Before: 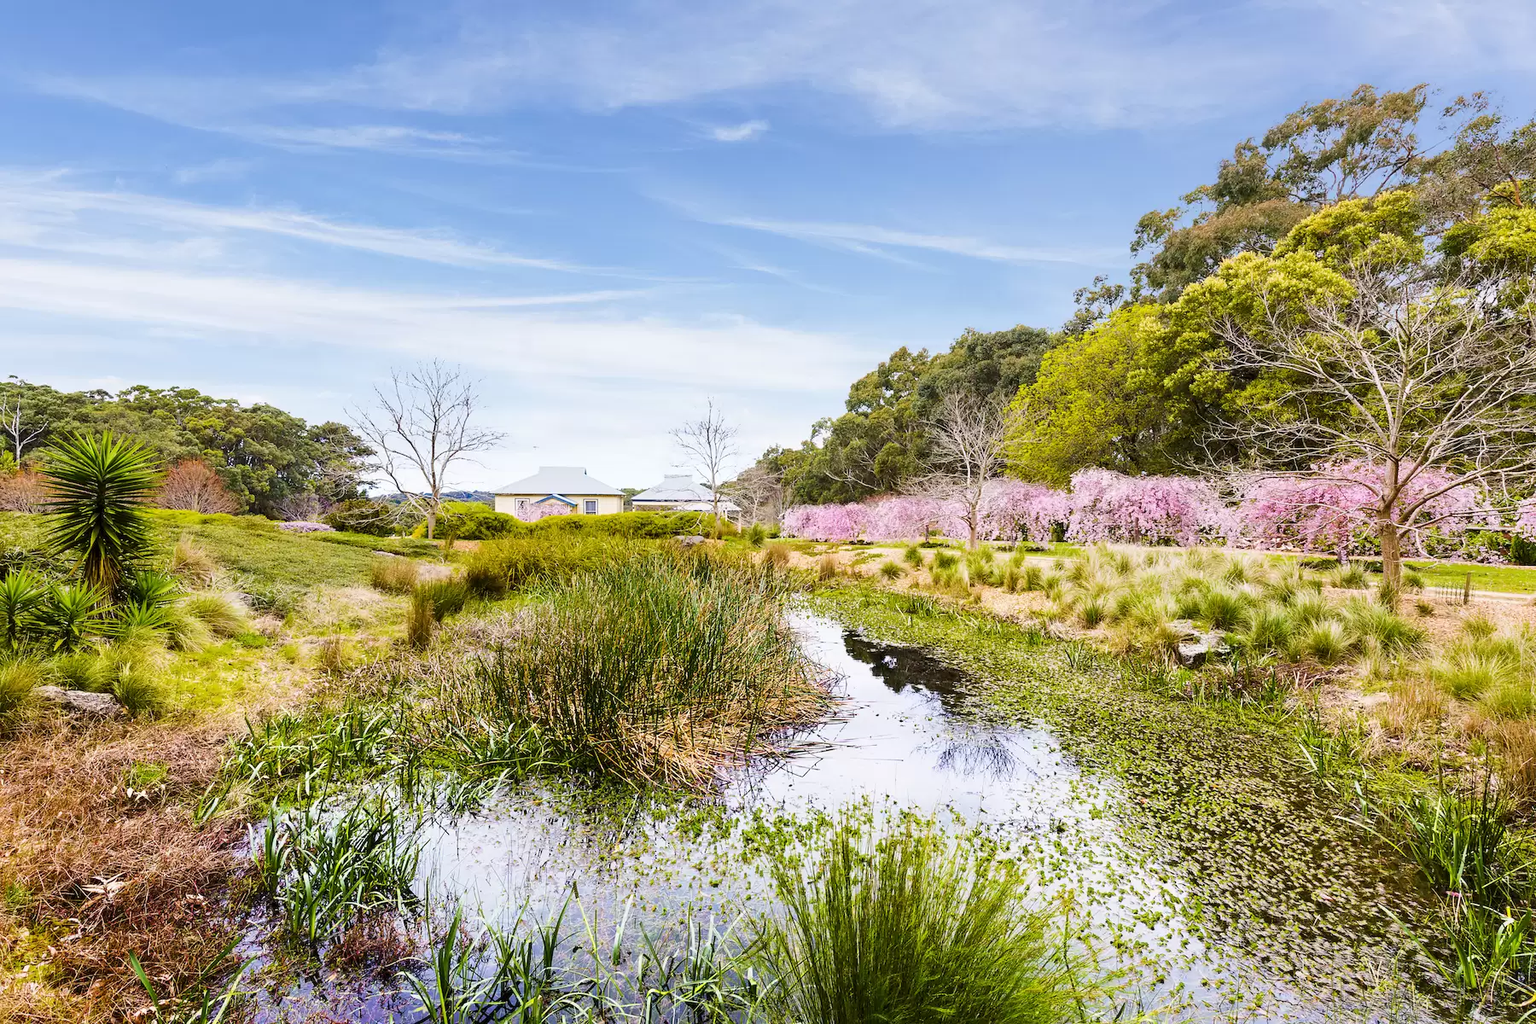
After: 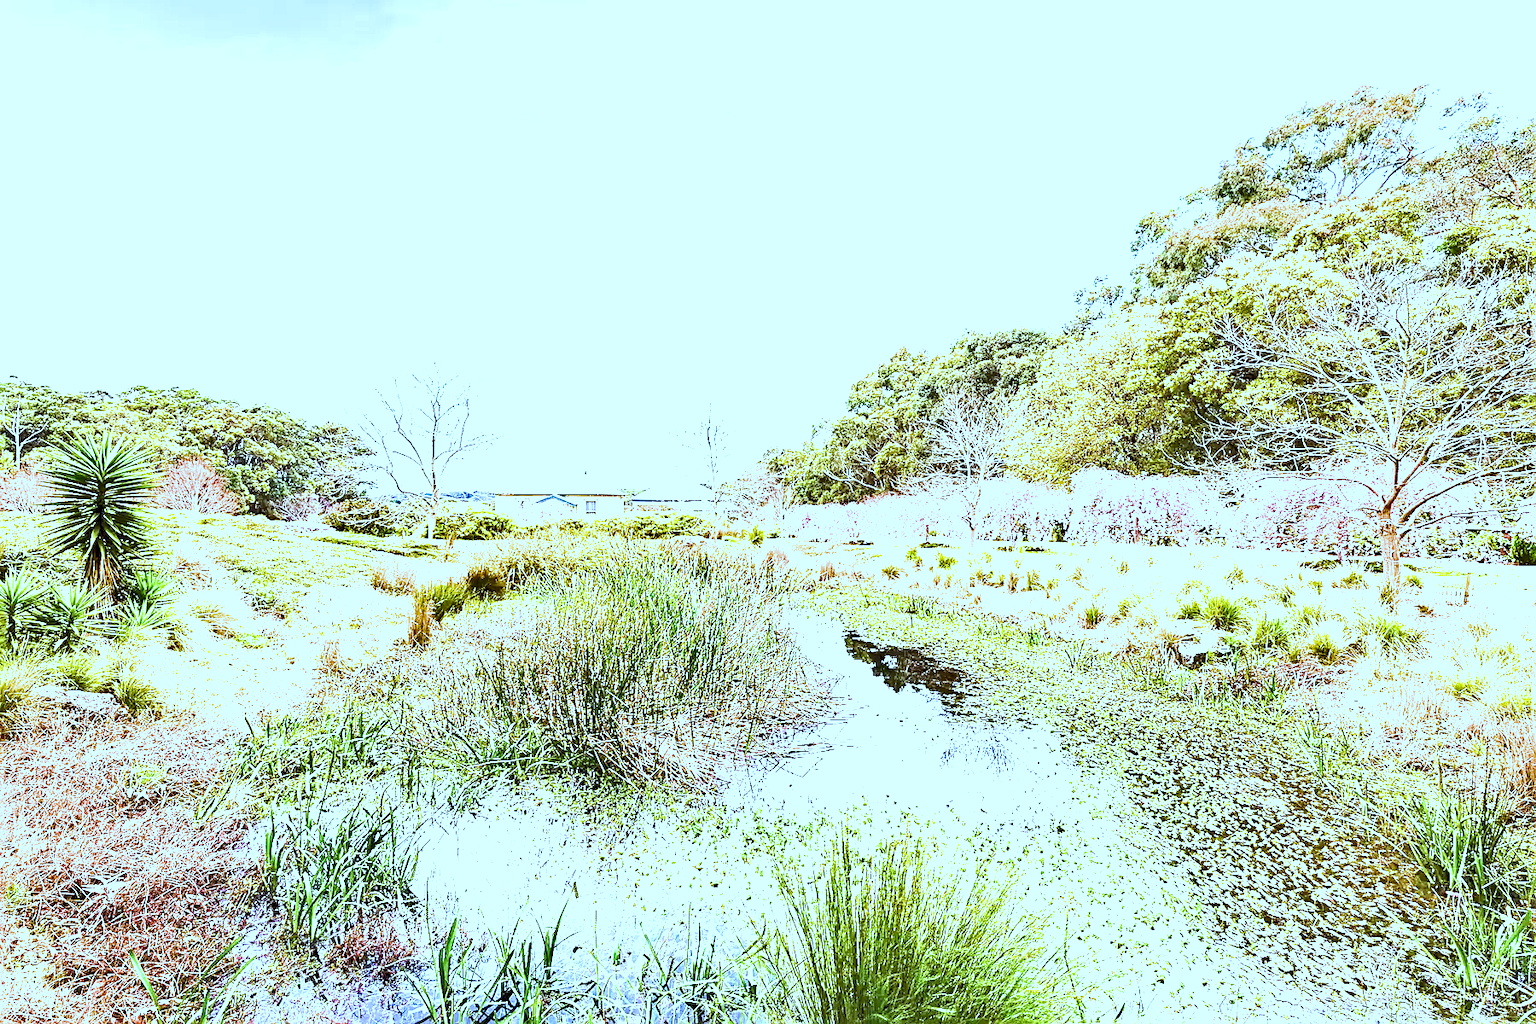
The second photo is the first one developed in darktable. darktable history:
exposure: exposure 3 EV, compensate highlight preservation false
shadows and highlights: shadows 5, soften with gaussian
sharpen: amount 0.6
filmic rgb: white relative exposure 3.9 EV, hardness 4.26
color correction: highlights a* -10.69, highlights b* -19.19
